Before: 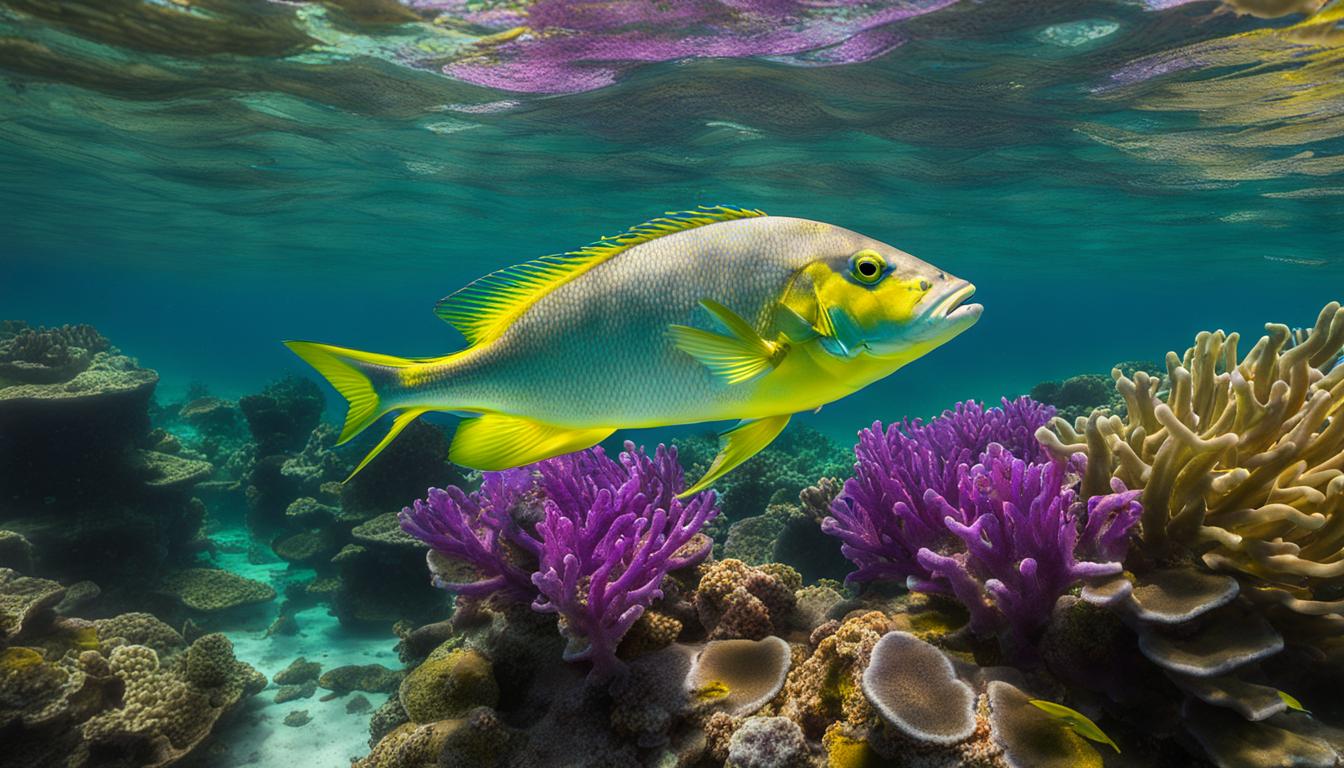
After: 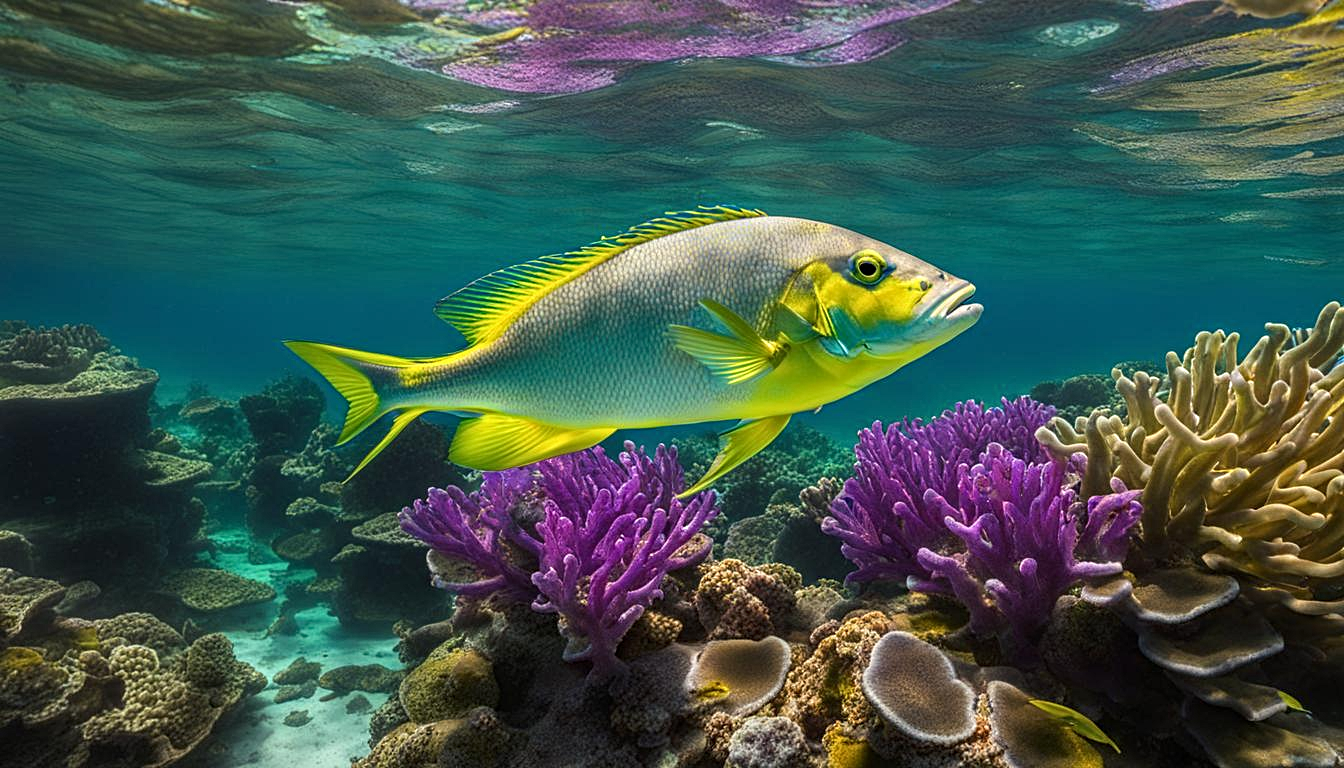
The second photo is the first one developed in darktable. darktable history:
contrast equalizer: y [[0.5, 0.5, 0.5, 0.539, 0.64, 0.611], [0.5 ×6], [0.5 ×6], [0 ×6], [0 ×6]]
exposure: compensate highlight preservation false
